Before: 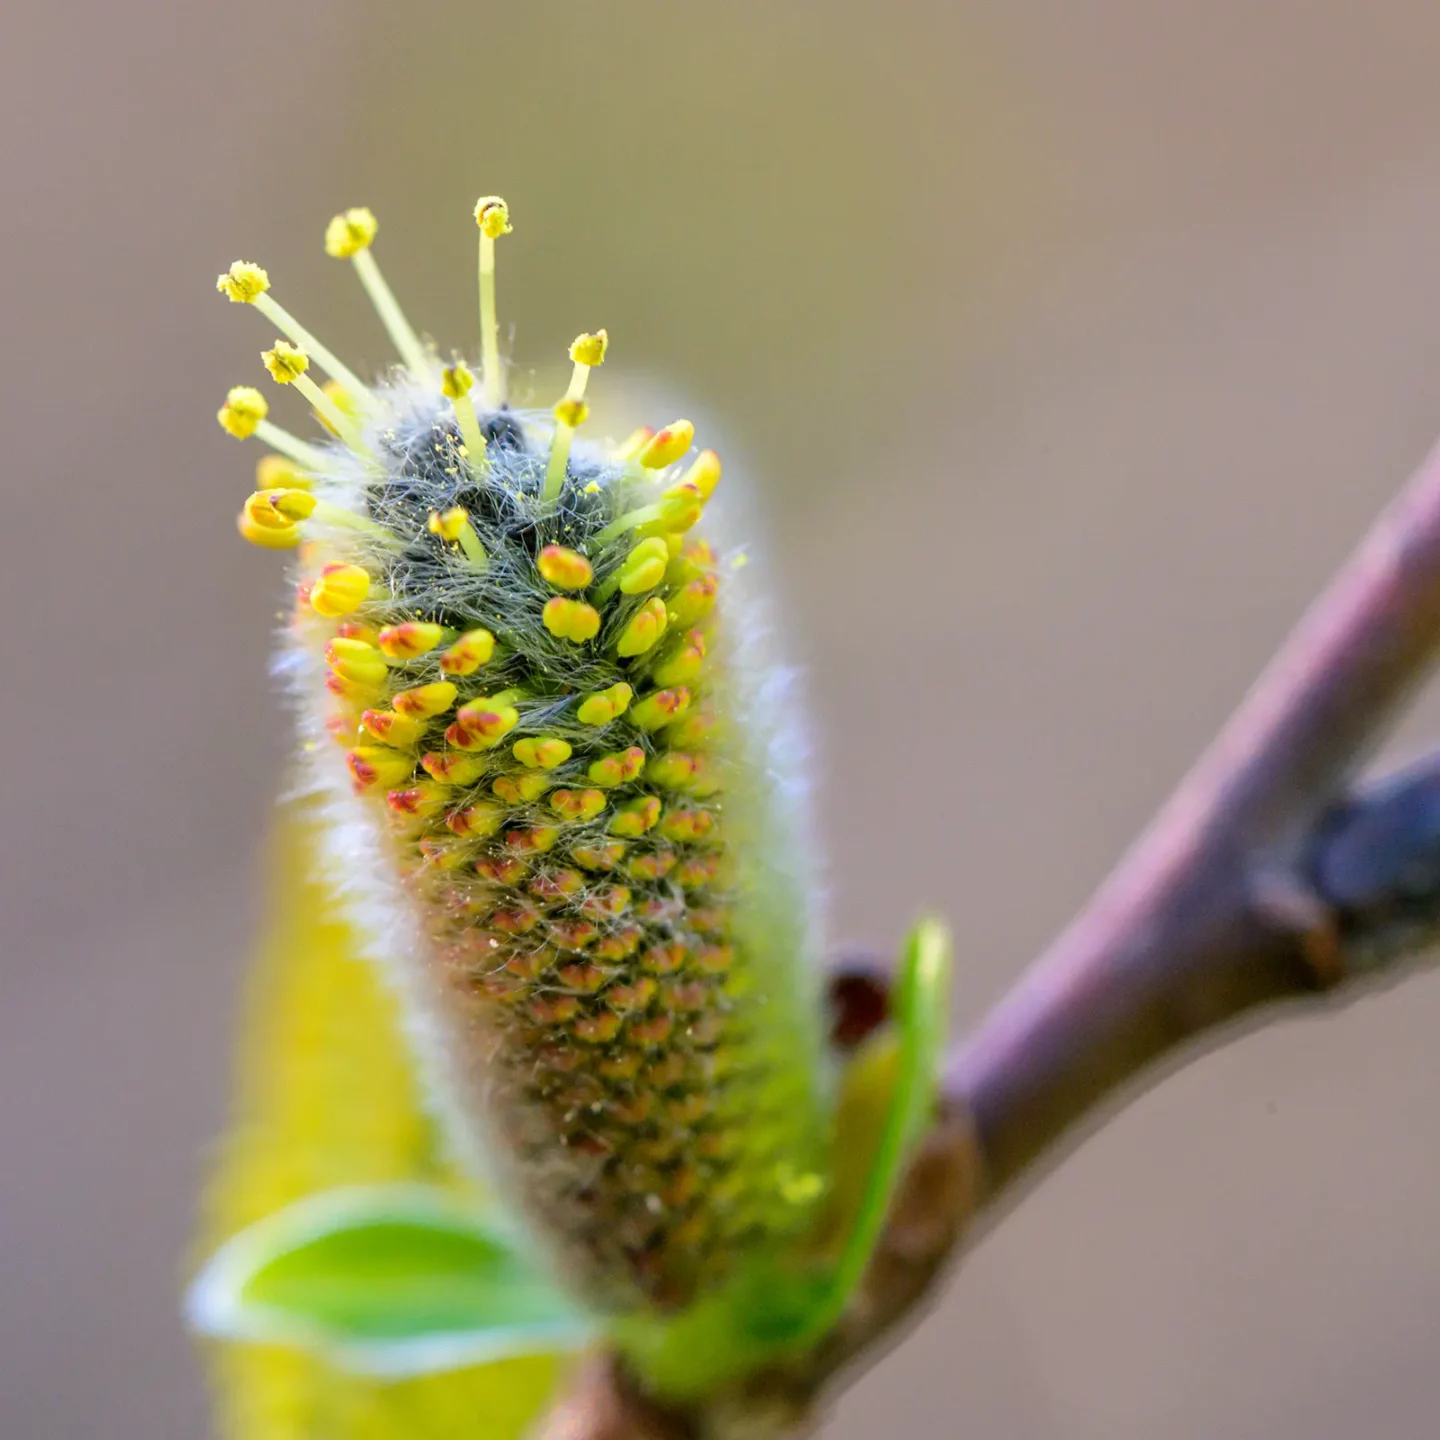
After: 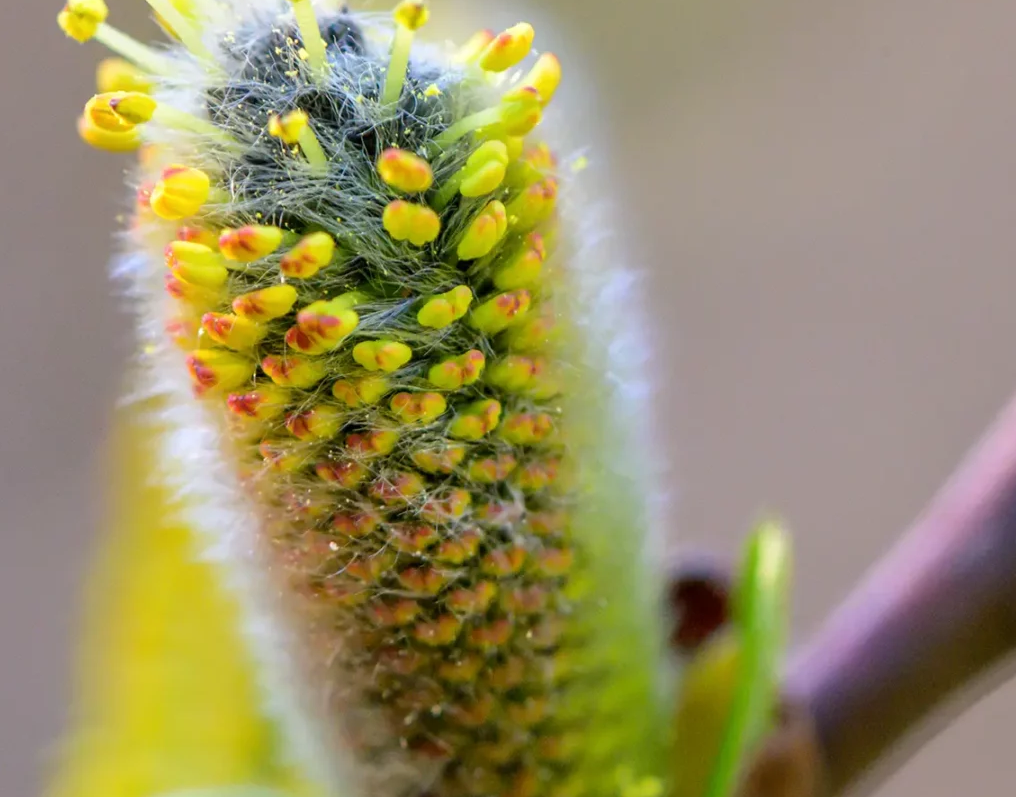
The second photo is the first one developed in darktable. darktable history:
color calibration: illuminant same as pipeline (D50), adaptation none (bypass)
crop: left 11.123%, top 27.61%, right 18.3%, bottom 17.034%
